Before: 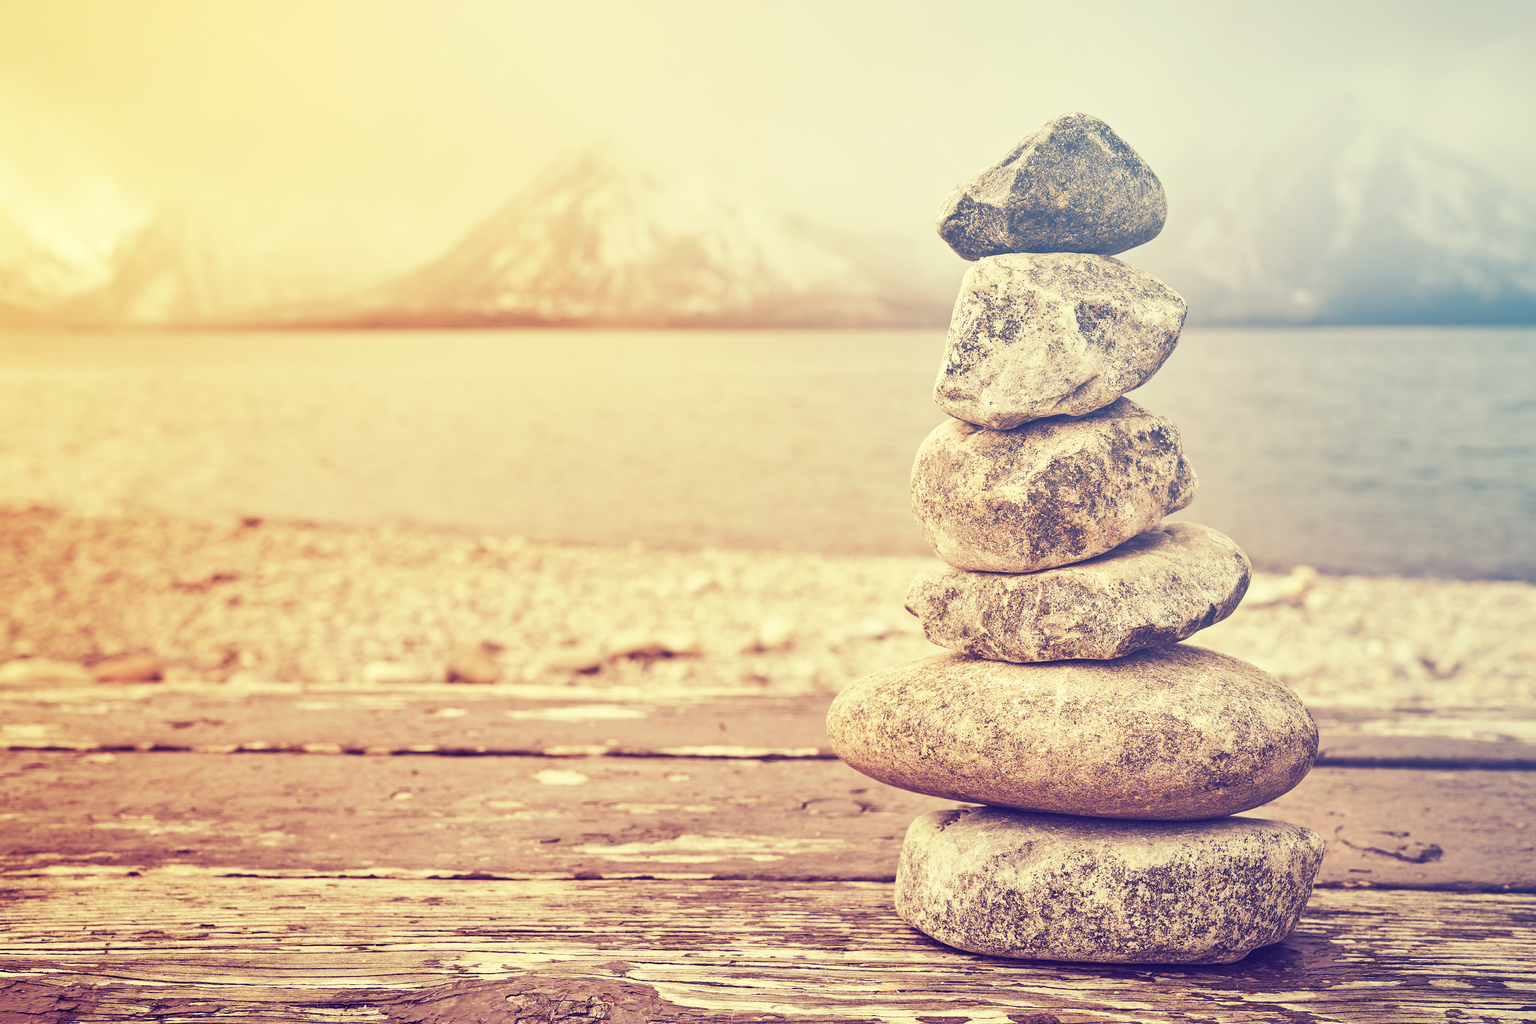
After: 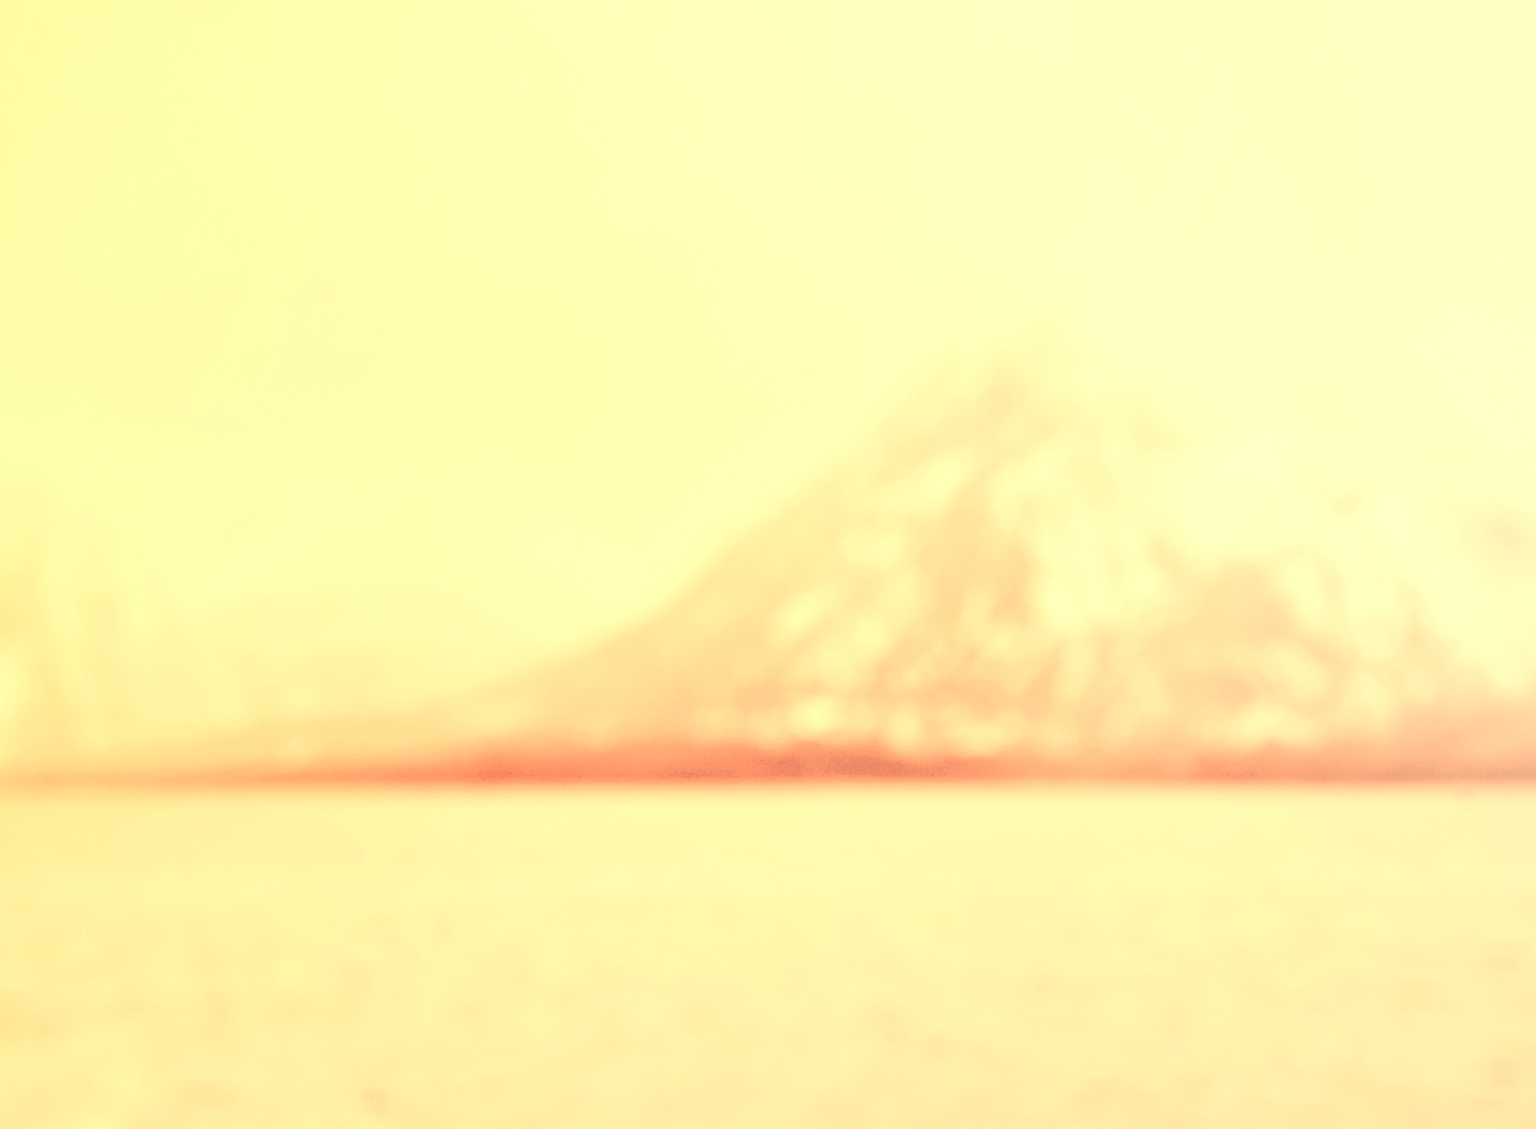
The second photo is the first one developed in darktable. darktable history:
crop and rotate: left 10.817%, top 0.062%, right 47.194%, bottom 53.626%
contrast brightness saturation: contrast 0.22, brightness -0.19, saturation 0.24
exposure: exposure 0.217 EV, compensate highlight preservation false
white balance: red 1.045, blue 0.932
color balance: input saturation 80.07%
local contrast: mode bilateral grid, contrast 20, coarseness 50, detail 120%, midtone range 0.2
